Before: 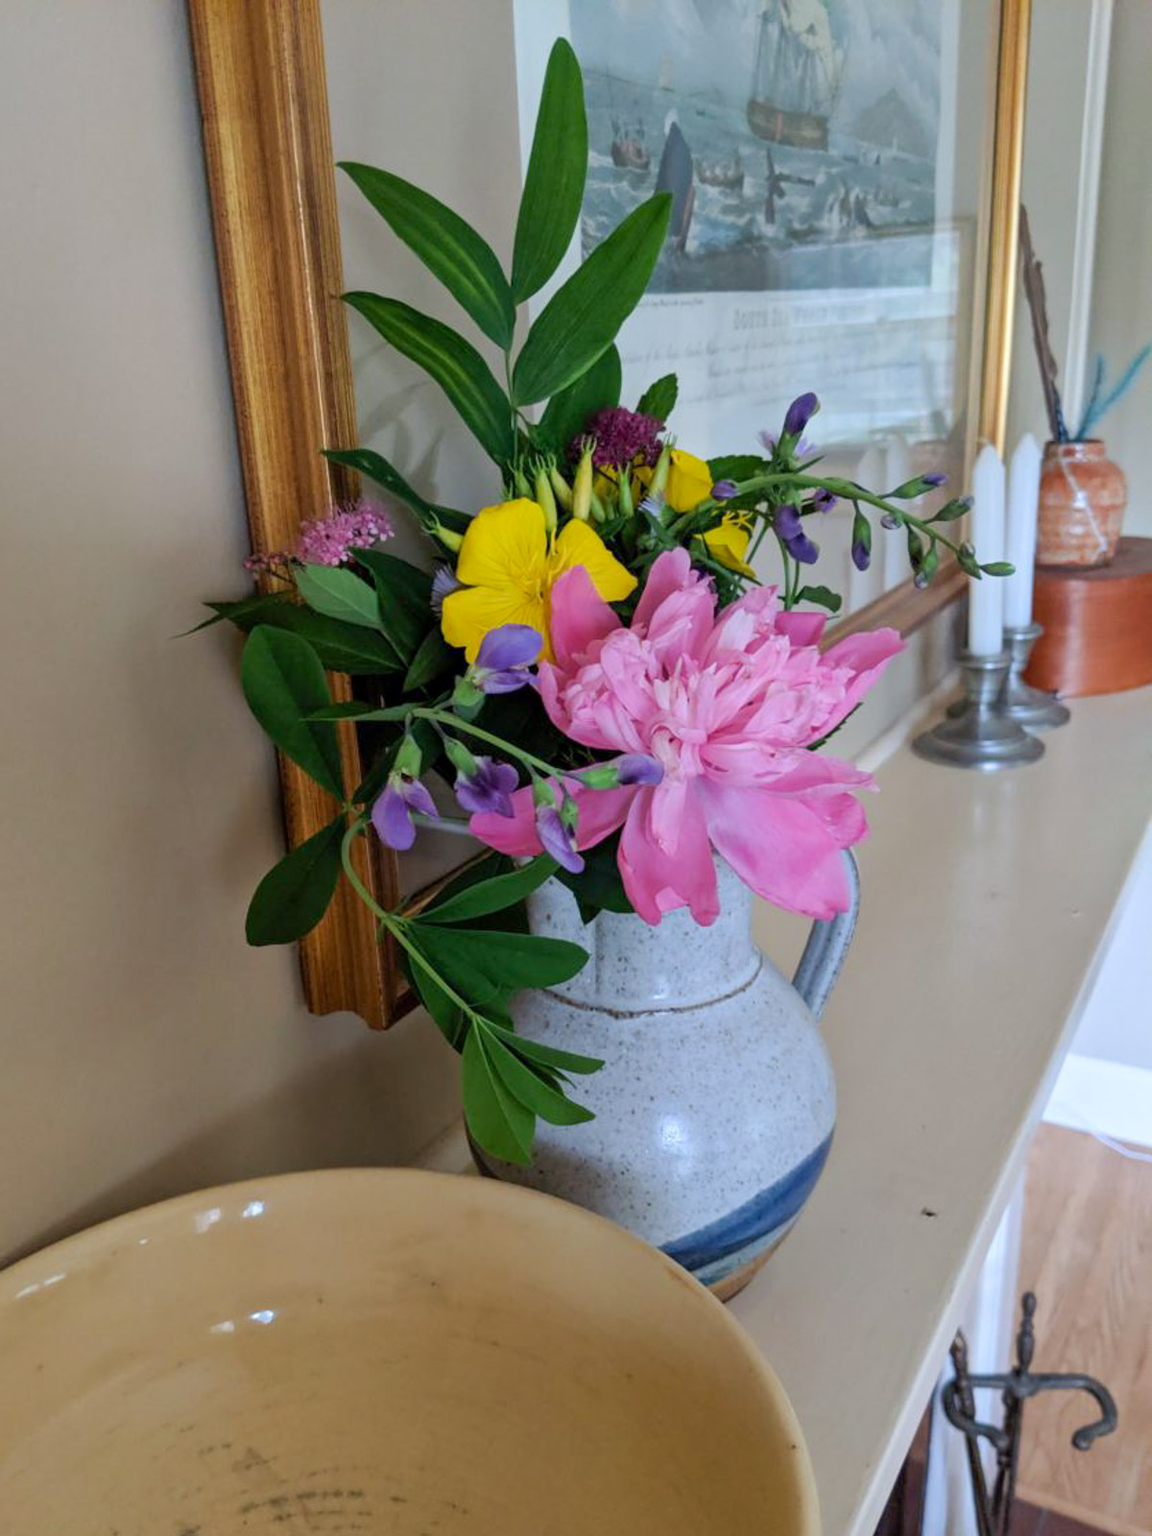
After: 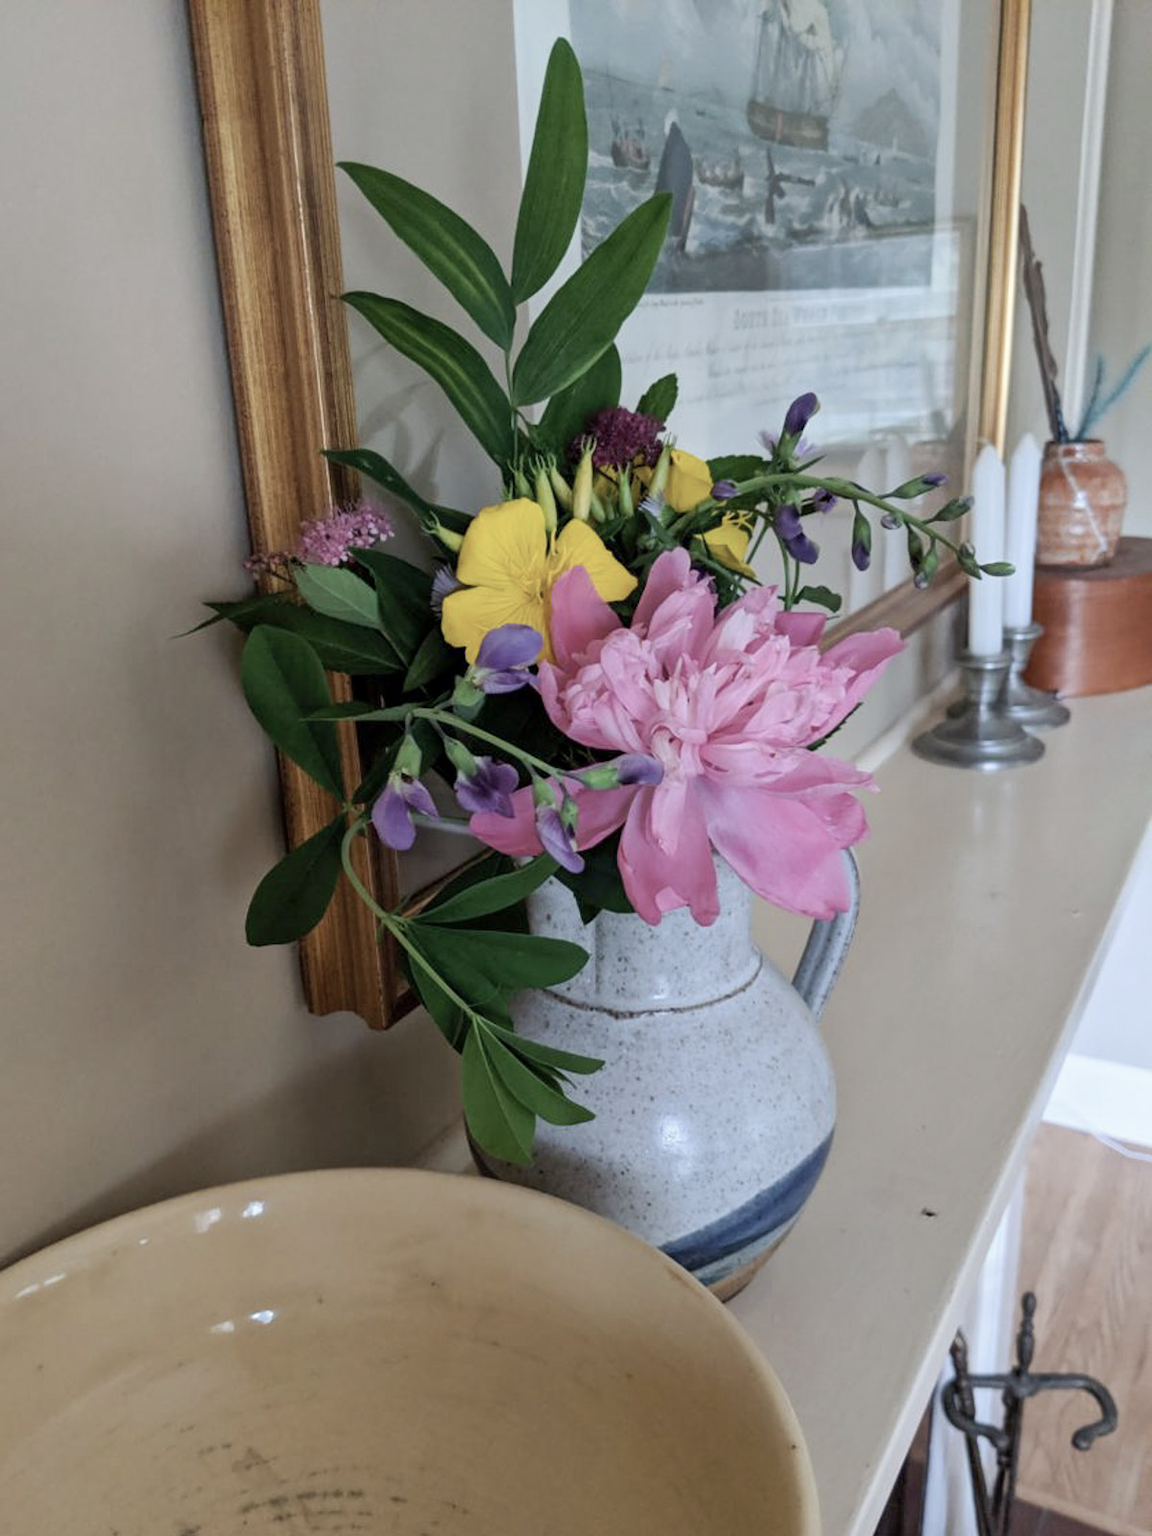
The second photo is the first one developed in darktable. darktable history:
contrast brightness saturation: contrast 0.099, saturation -0.361
